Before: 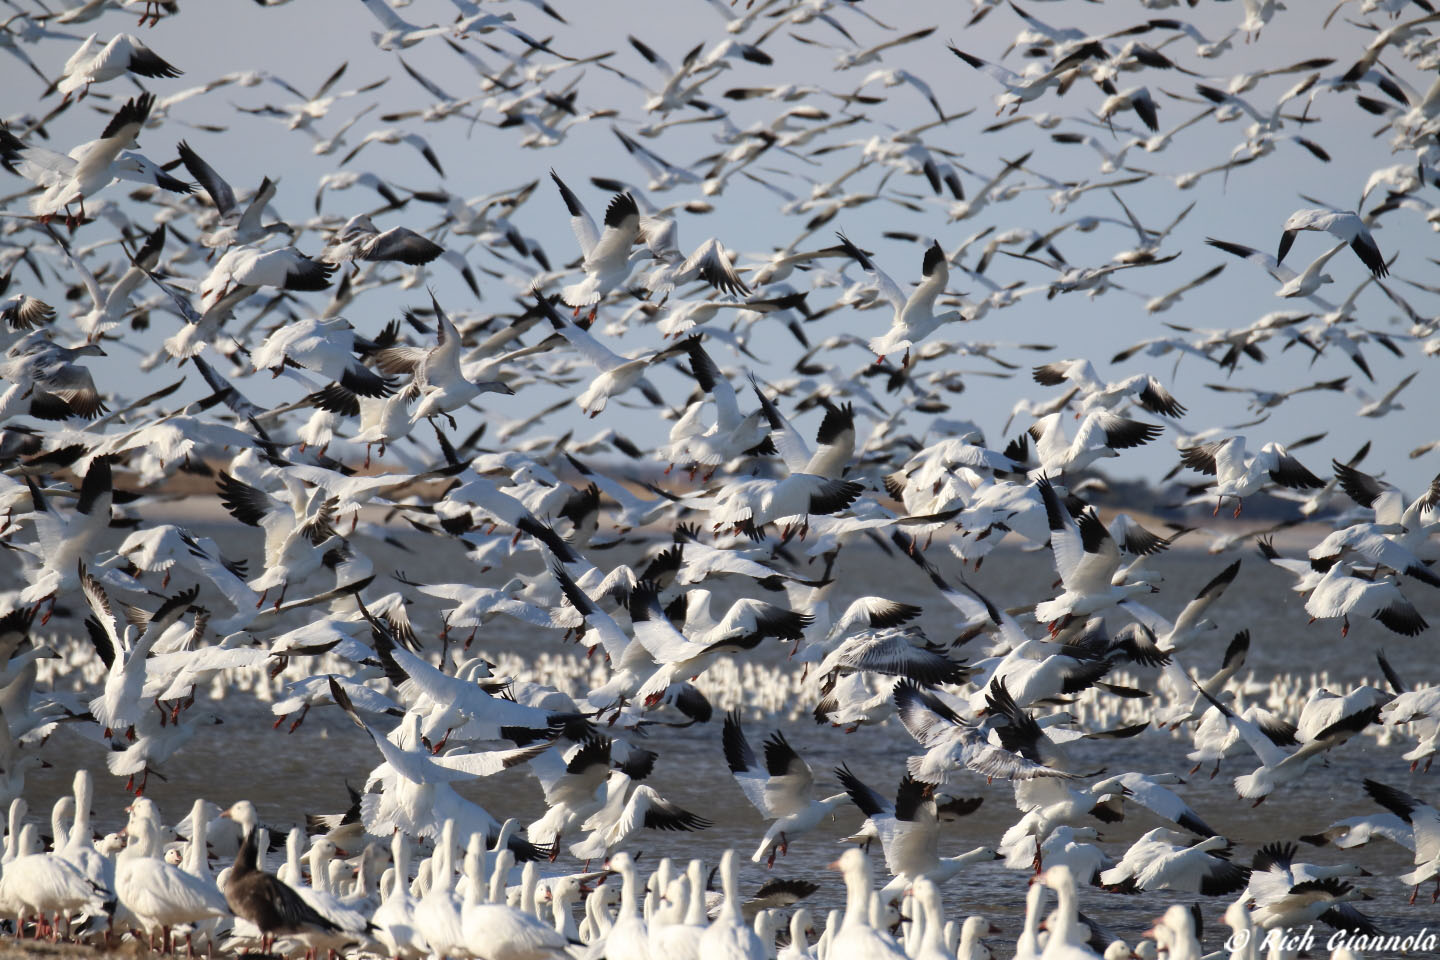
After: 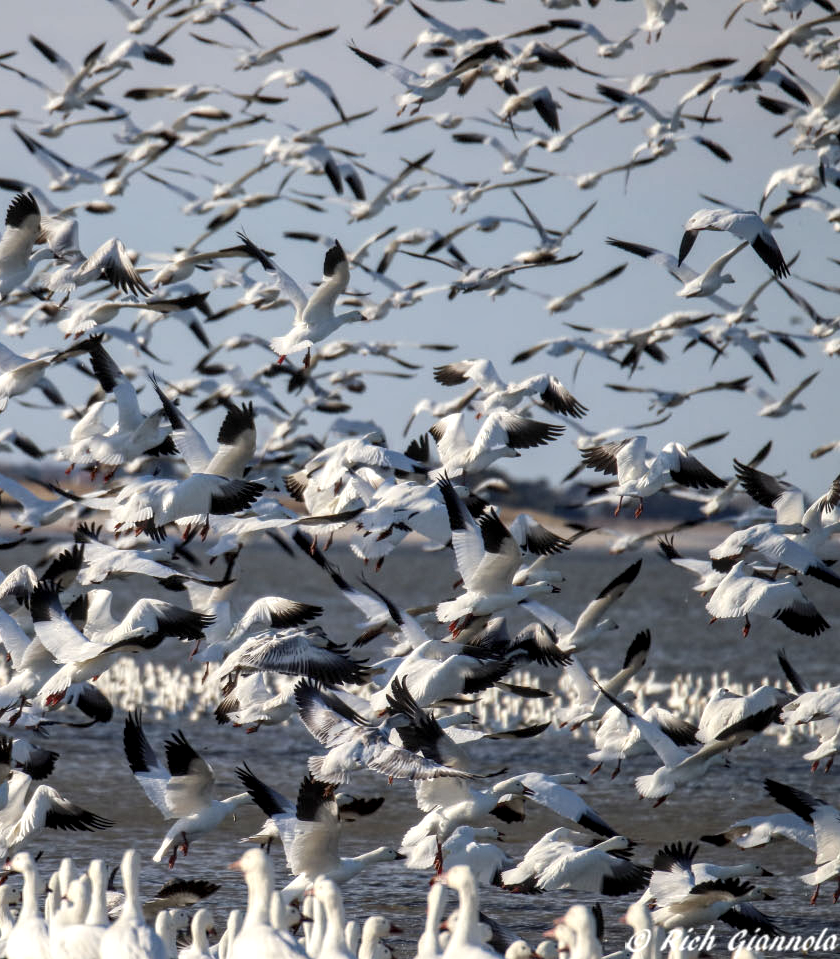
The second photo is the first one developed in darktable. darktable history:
local contrast: highlights 61%, detail 143%, midtone range 0.435
crop: left 41.648%
